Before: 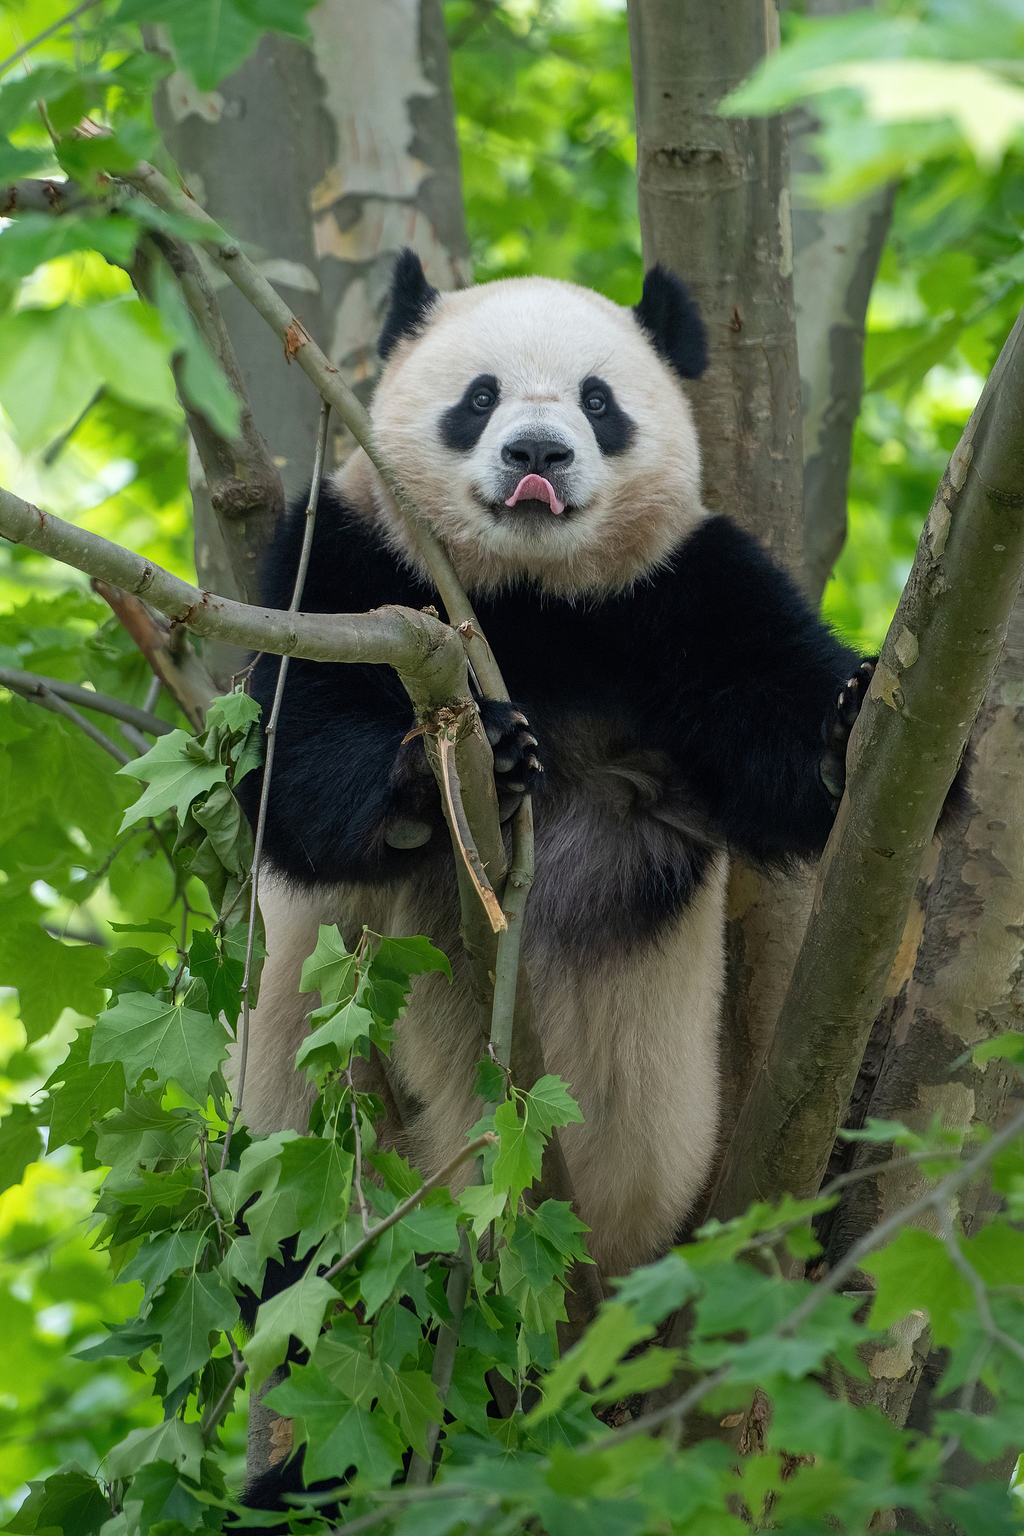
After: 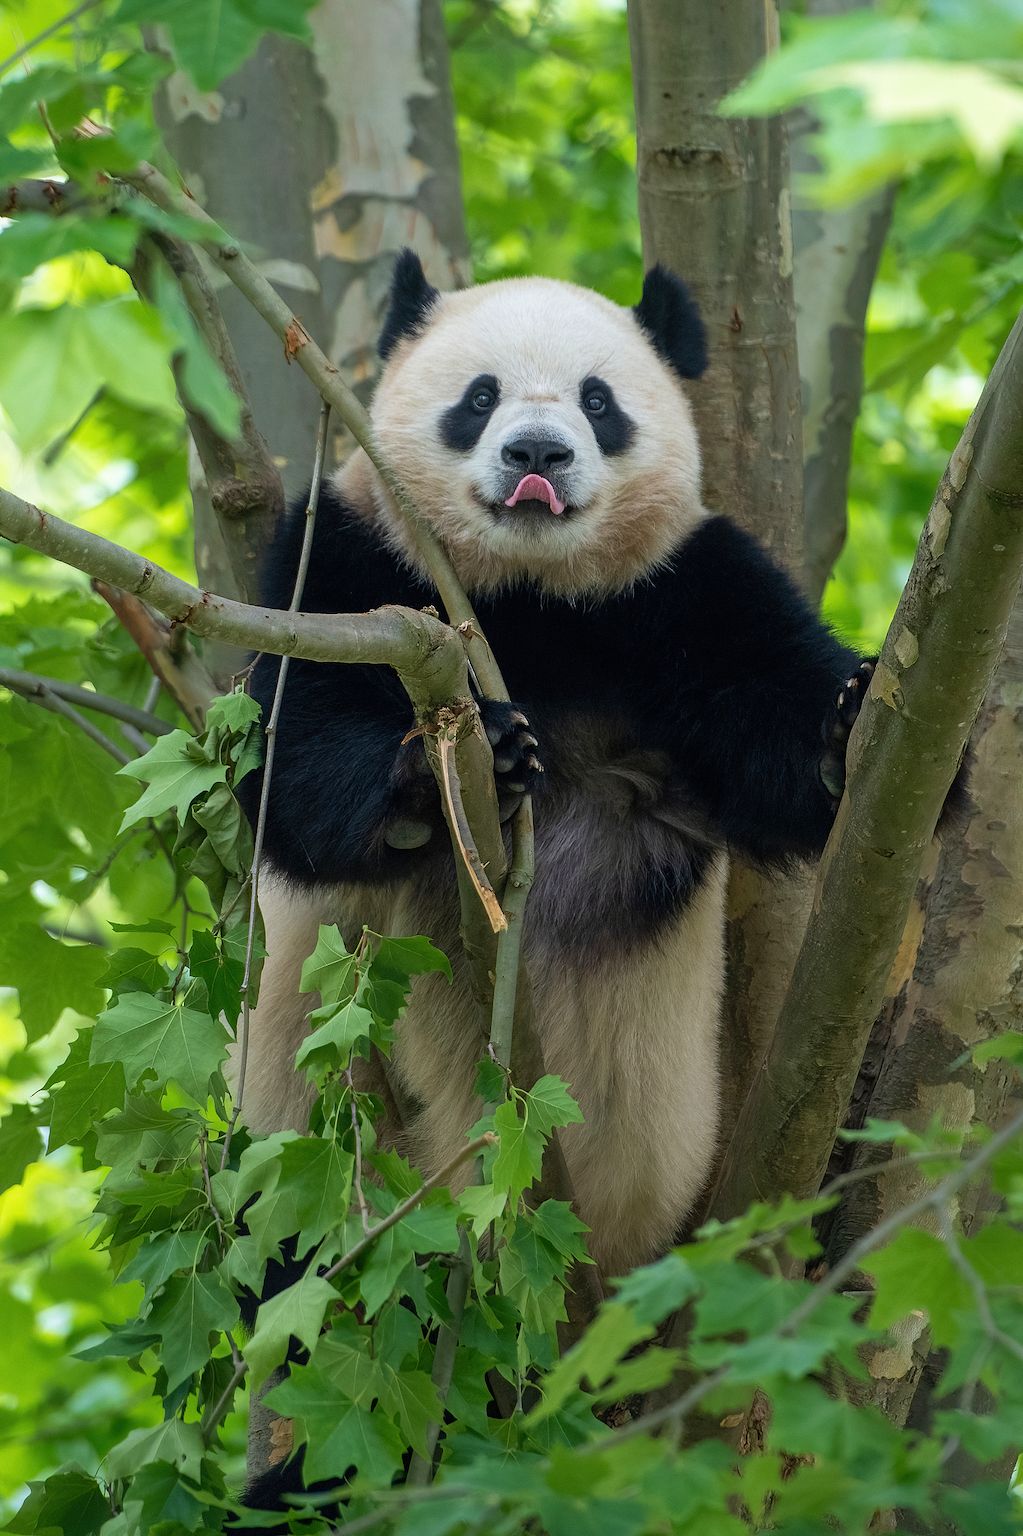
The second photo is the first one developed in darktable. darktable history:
velvia: on, module defaults
color zones: curves: ch0 [(0, 0.5) (0.143, 0.5) (0.286, 0.5) (0.429, 0.5) (0.571, 0.5) (0.714, 0.476) (0.857, 0.5) (1, 0.5)]; ch2 [(0, 0.5) (0.143, 0.5) (0.286, 0.5) (0.429, 0.5) (0.571, 0.5) (0.714, 0.487) (0.857, 0.5) (1, 0.5)]
exposure: exposure -0.019 EV, compensate highlight preservation false
